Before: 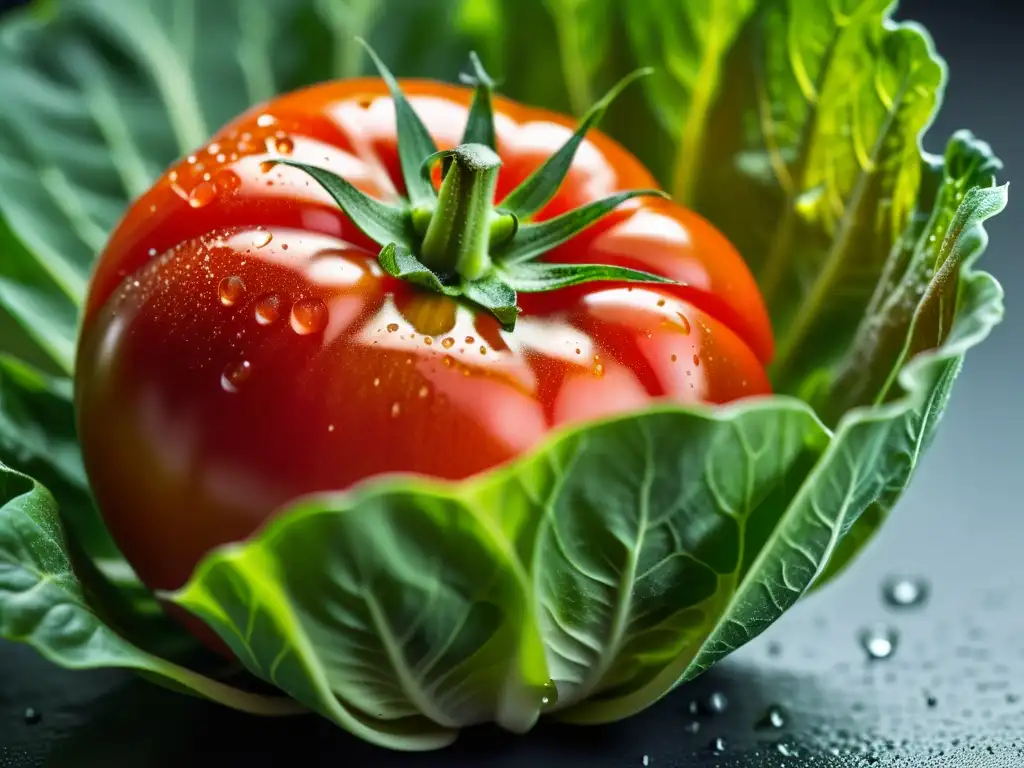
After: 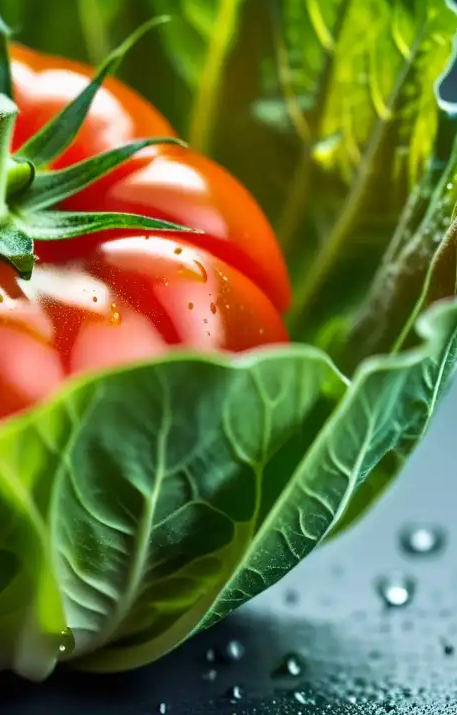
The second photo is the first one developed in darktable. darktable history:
crop: left 47.186%, top 6.785%, right 8.097%
velvia: strength 26.99%
